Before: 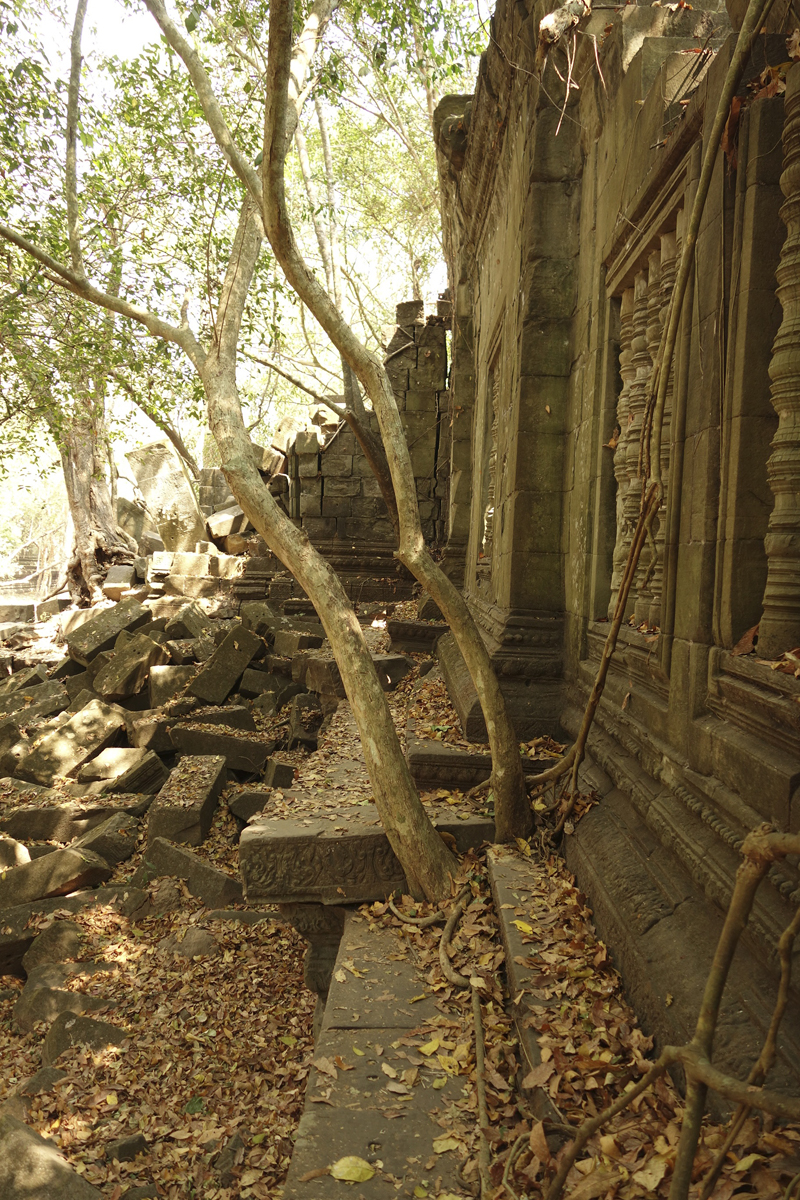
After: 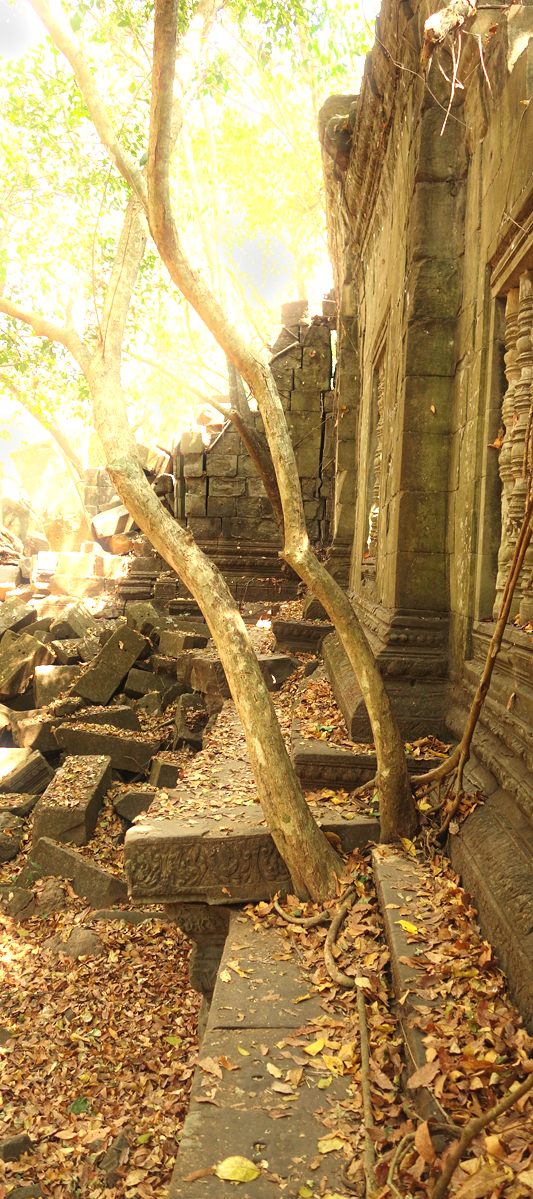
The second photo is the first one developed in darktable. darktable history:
contrast equalizer: y [[0.5, 0.5, 0.468, 0.5, 0.5, 0.5], [0.5 ×6], [0.5 ×6], [0 ×6], [0 ×6]]
crop and rotate: left 14.436%, right 18.898%
exposure: black level correction 0, exposure 0.7 EV, compensate exposure bias true, compensate highlight preservation false
bloom: size 3%, threshold 100%, strength 0%
